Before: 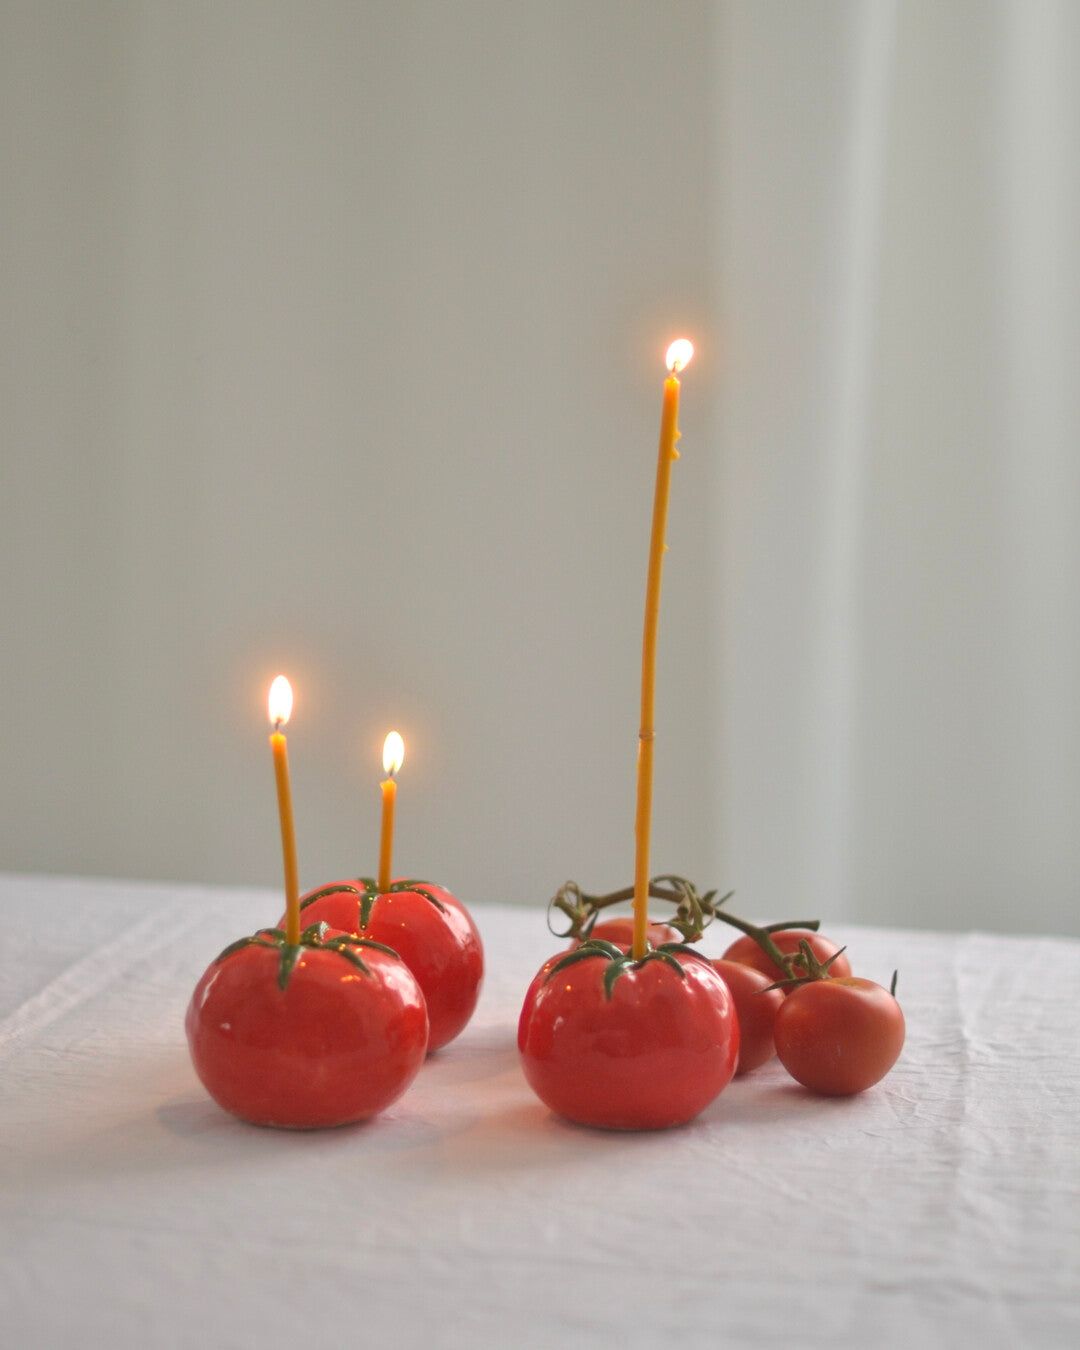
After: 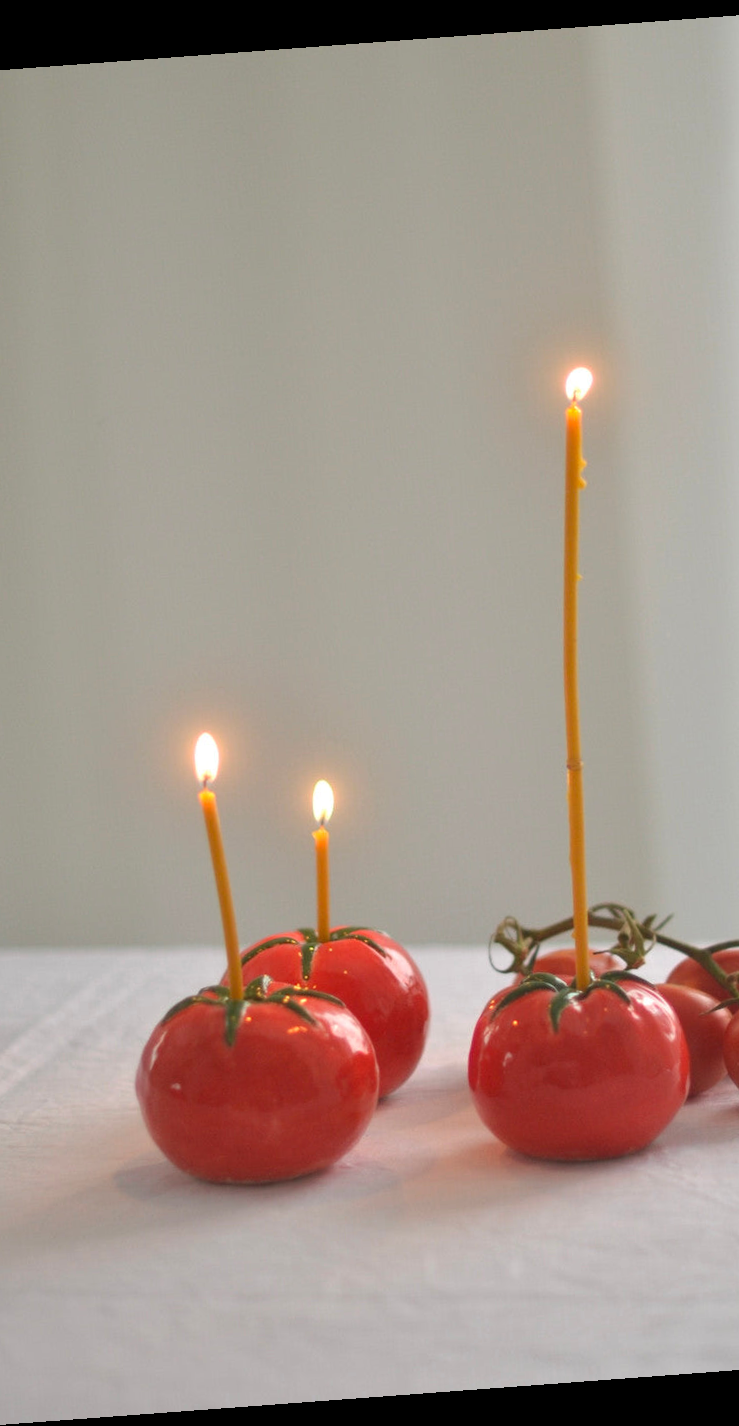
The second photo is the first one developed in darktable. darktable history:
crop: left 10.644%, right 26.528%
rotate and perspective: rotation -4.25°, automatic cropping off
